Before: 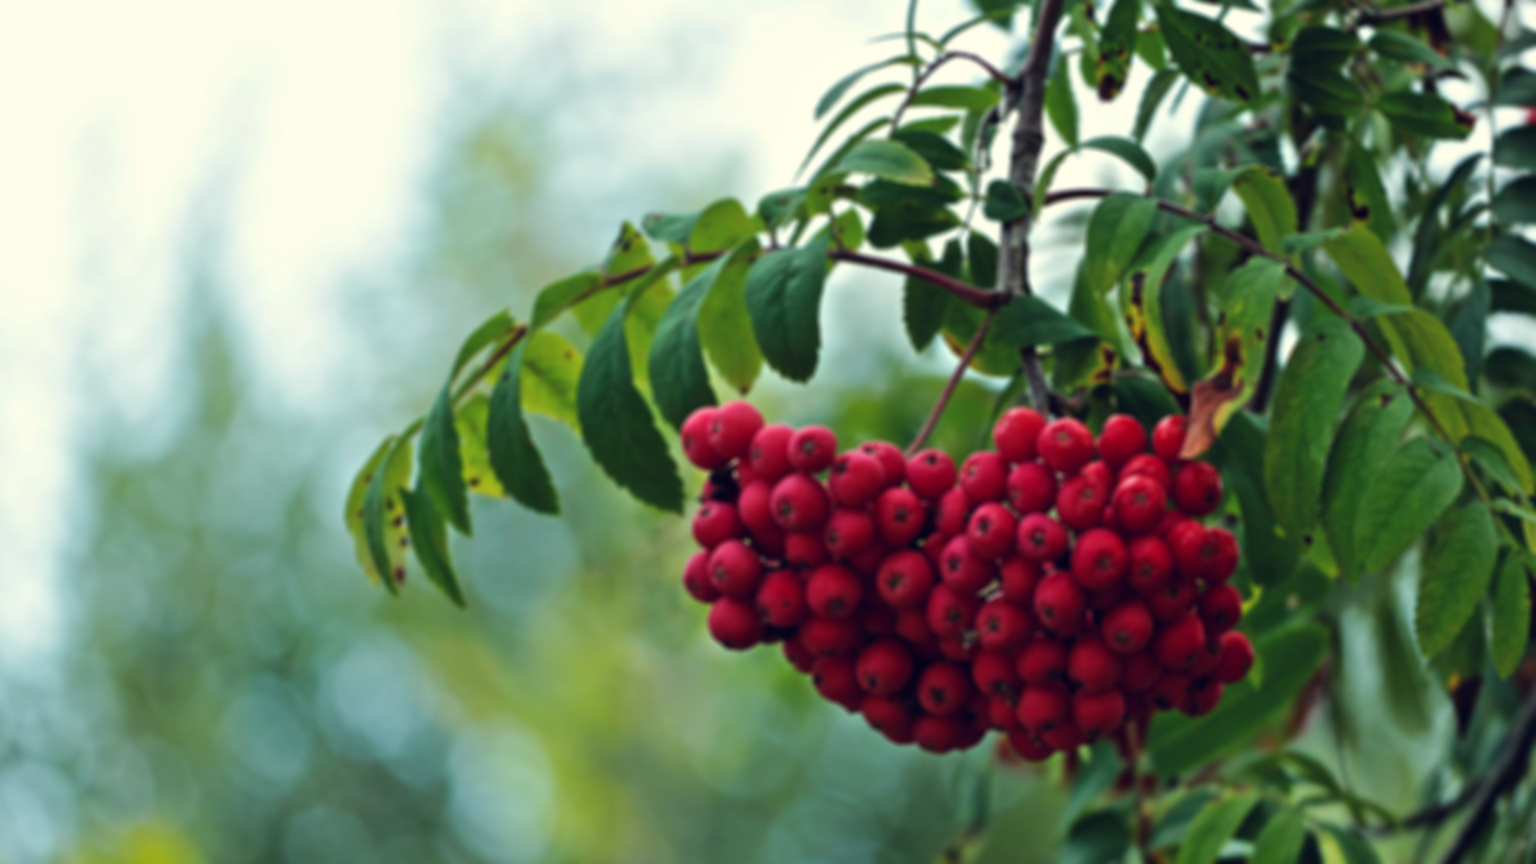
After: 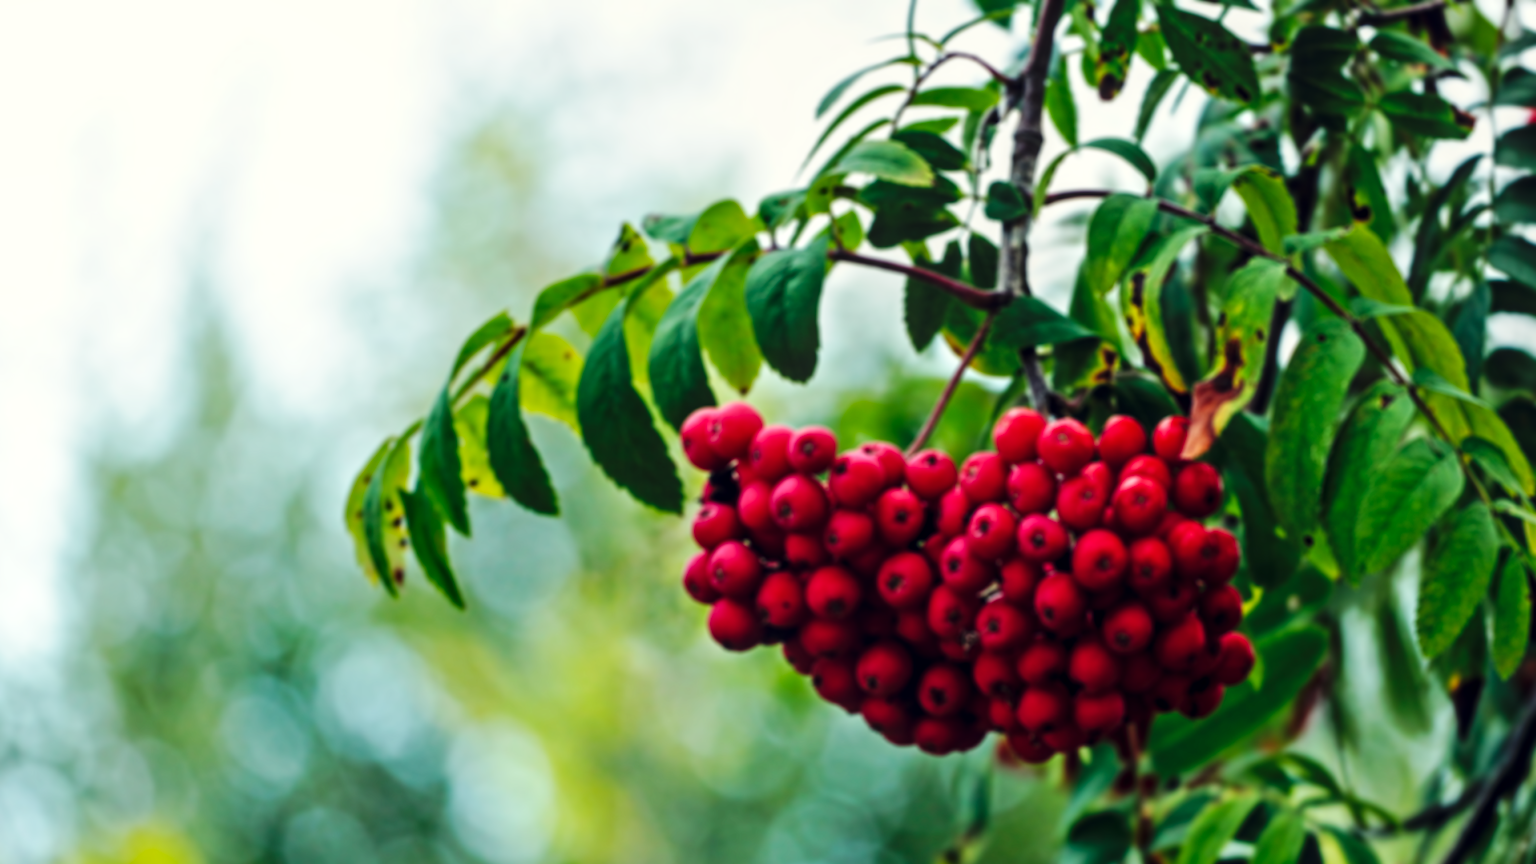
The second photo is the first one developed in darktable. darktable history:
local contrast: on, module defaults
base curve: curves: ch0 [(0, 0) (0.036, 0.025) (0.121, 0.166) (0.206, 0.329) (0.605, 0.79) (1, 1)], preserve colors none
crop and rotate: left 0.126%
